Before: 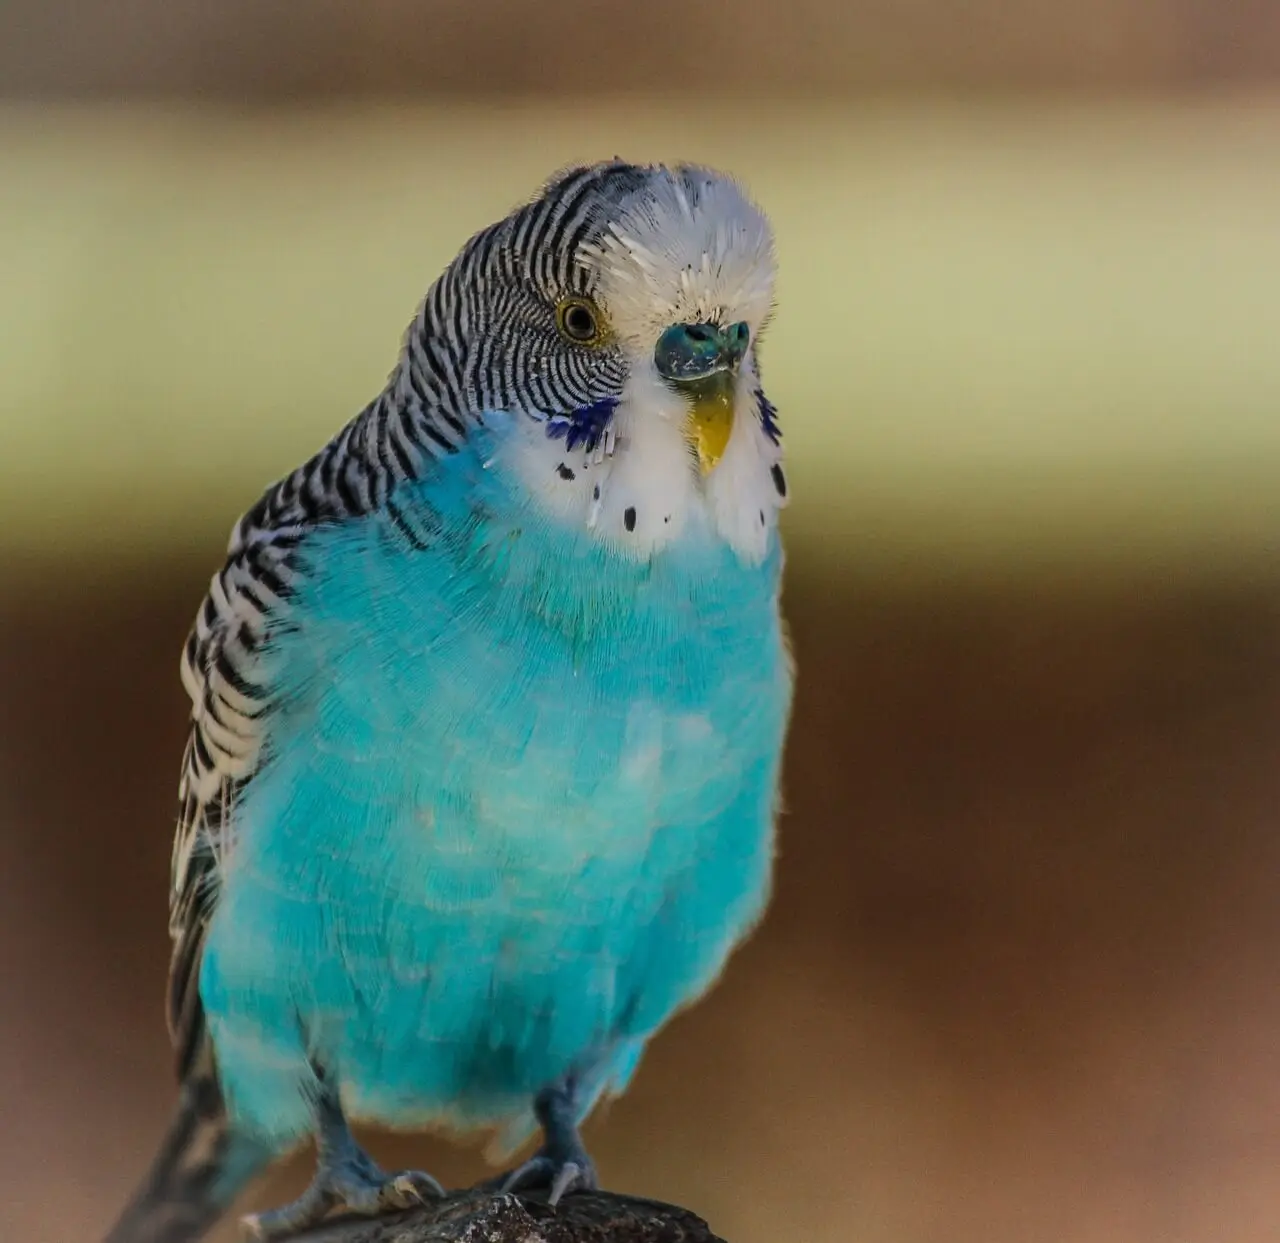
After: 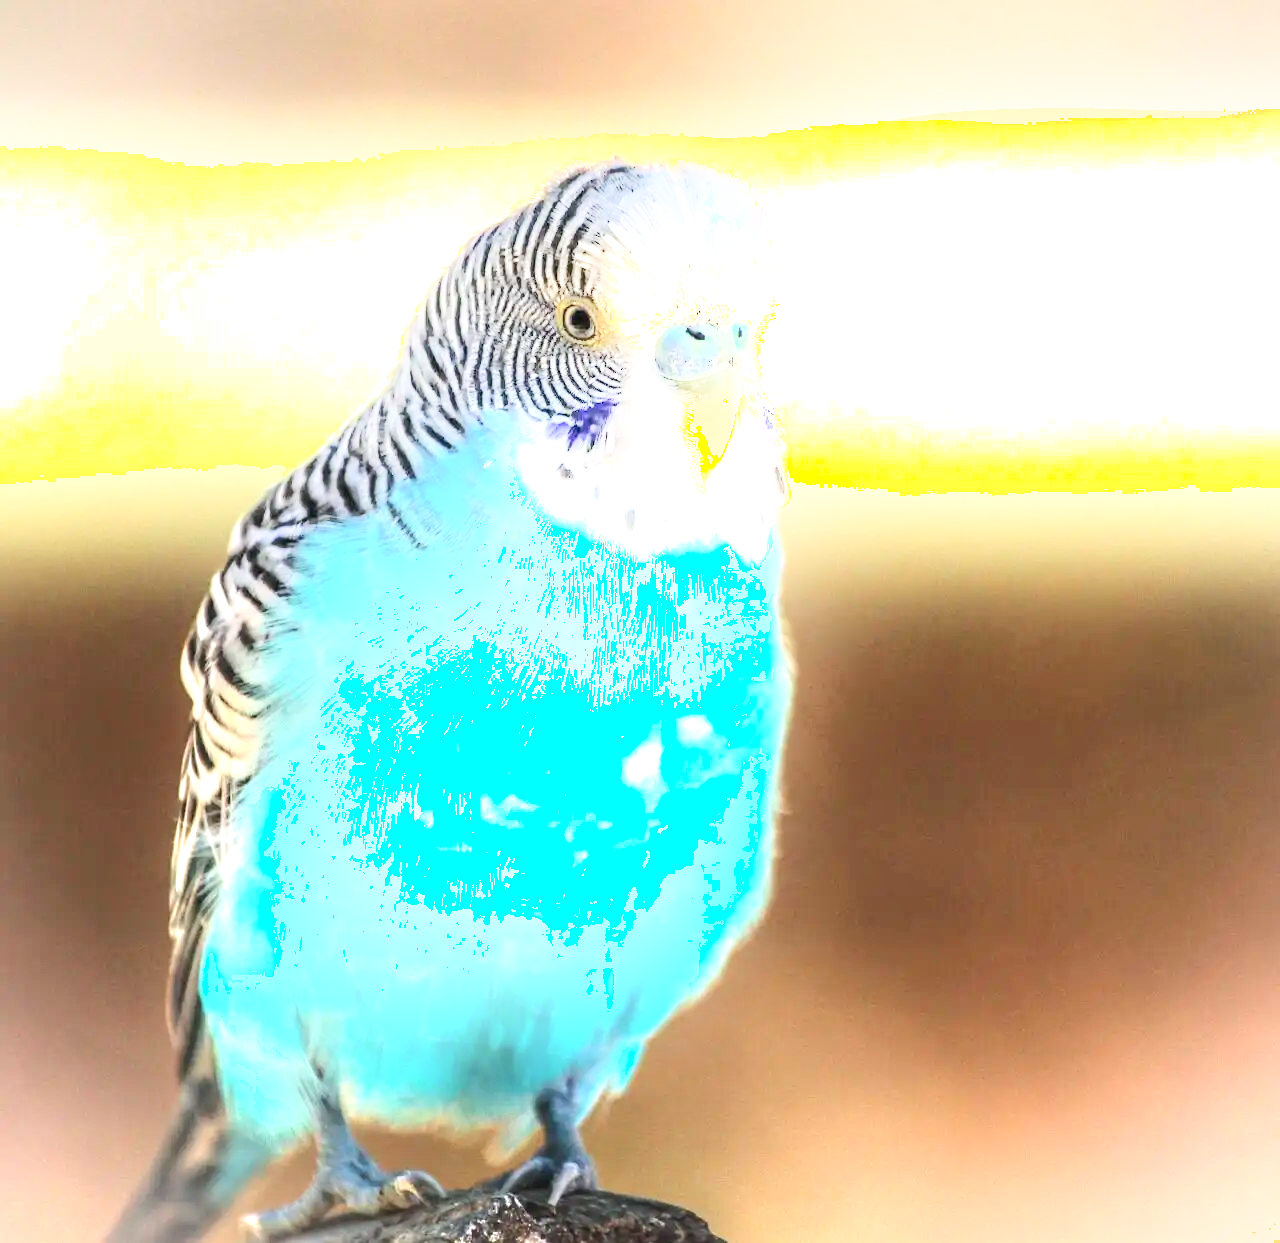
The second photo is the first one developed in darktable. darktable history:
shadows and highlights: highlights 72.49, highlights color adjustment 45.43%, soften with gaussian
exposure: exposure 1.999 EV, compensate exposure bias true, compensate highlight preservation false
